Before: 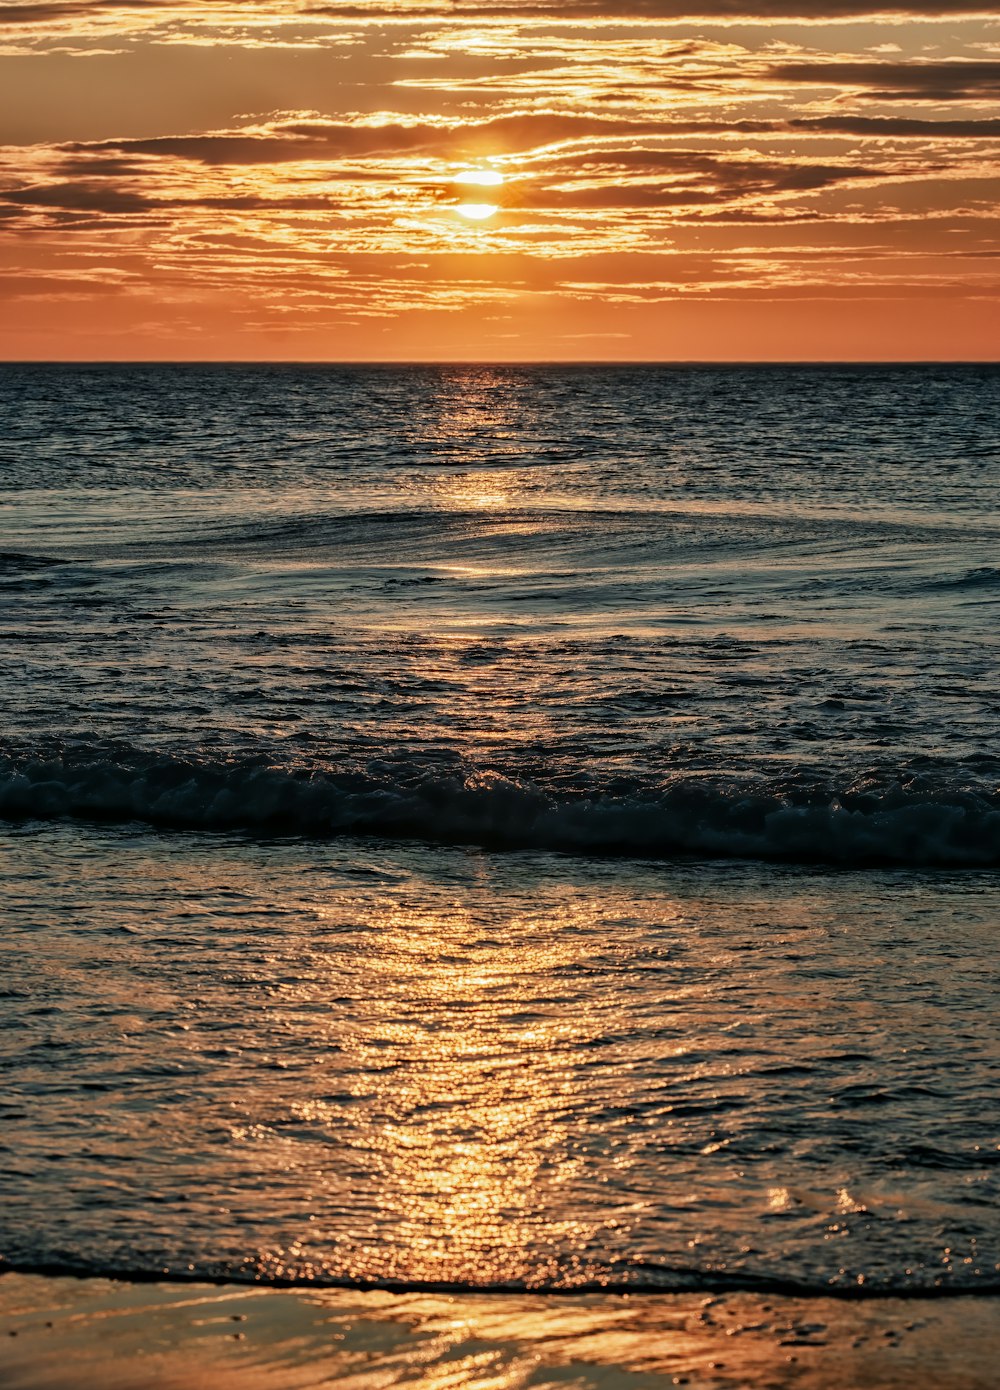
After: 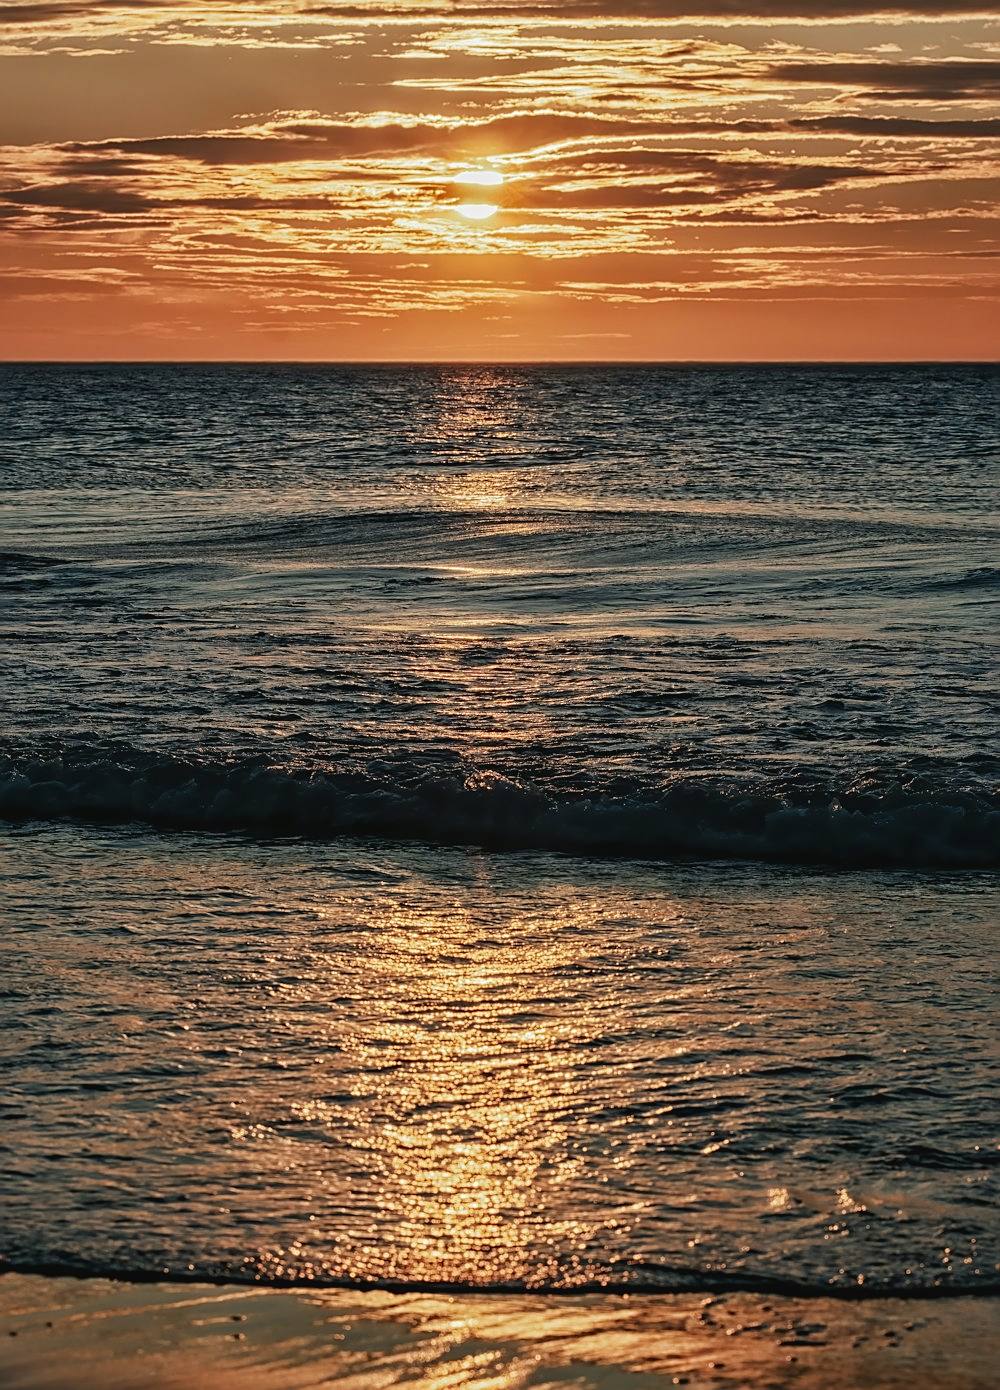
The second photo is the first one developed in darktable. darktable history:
sharpen: on, module defaults
contrast brightness saturation: contrast -0.08, brightness -0.04, saturation -0.11
